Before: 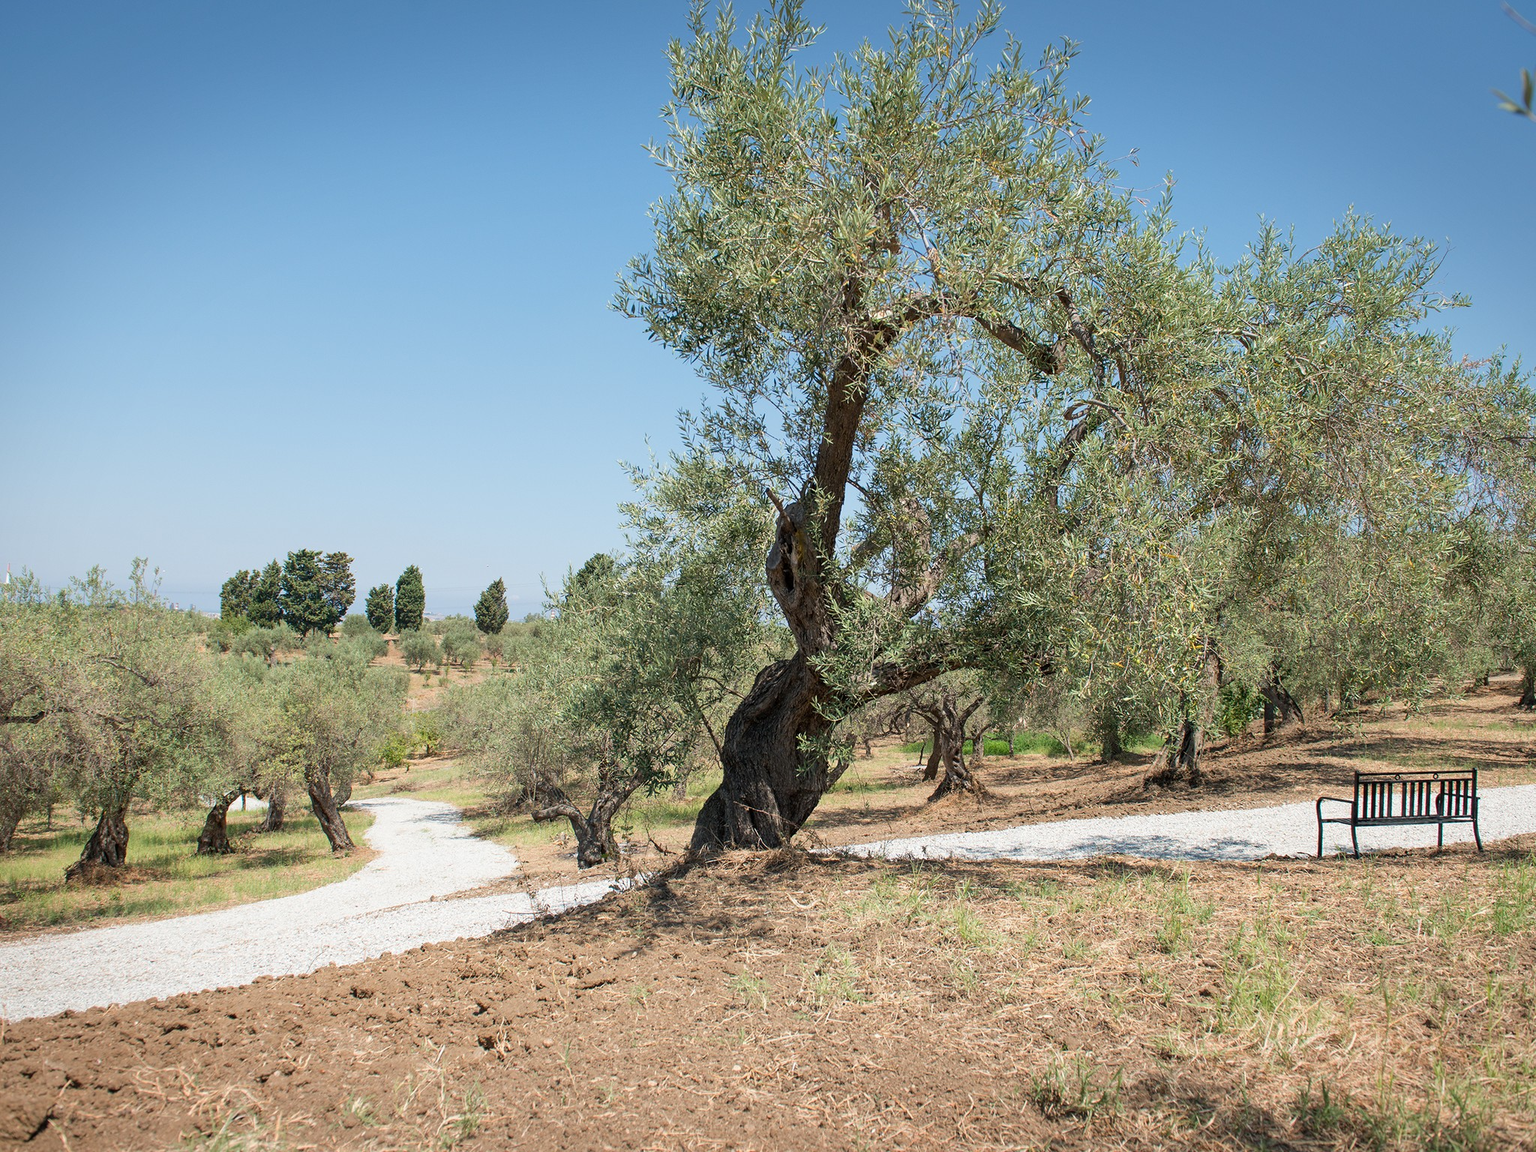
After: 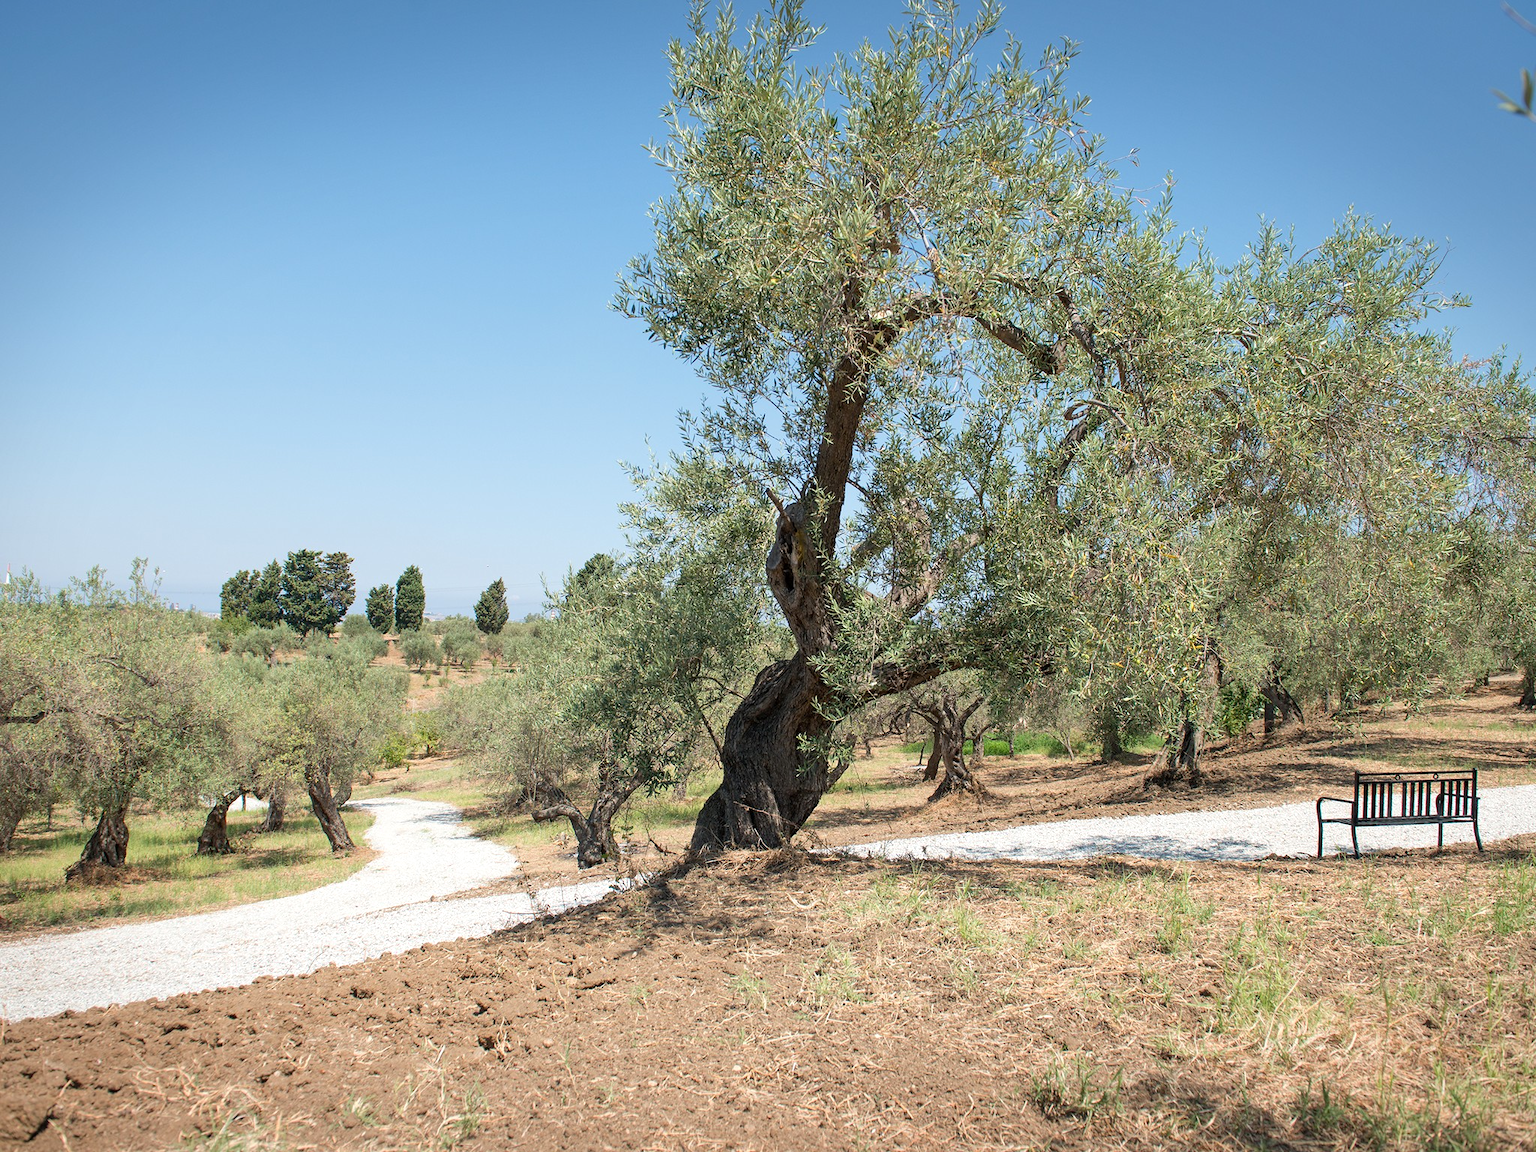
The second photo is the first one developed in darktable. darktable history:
exposure: exposure 0.17 EV, compensate highlight preservation false
